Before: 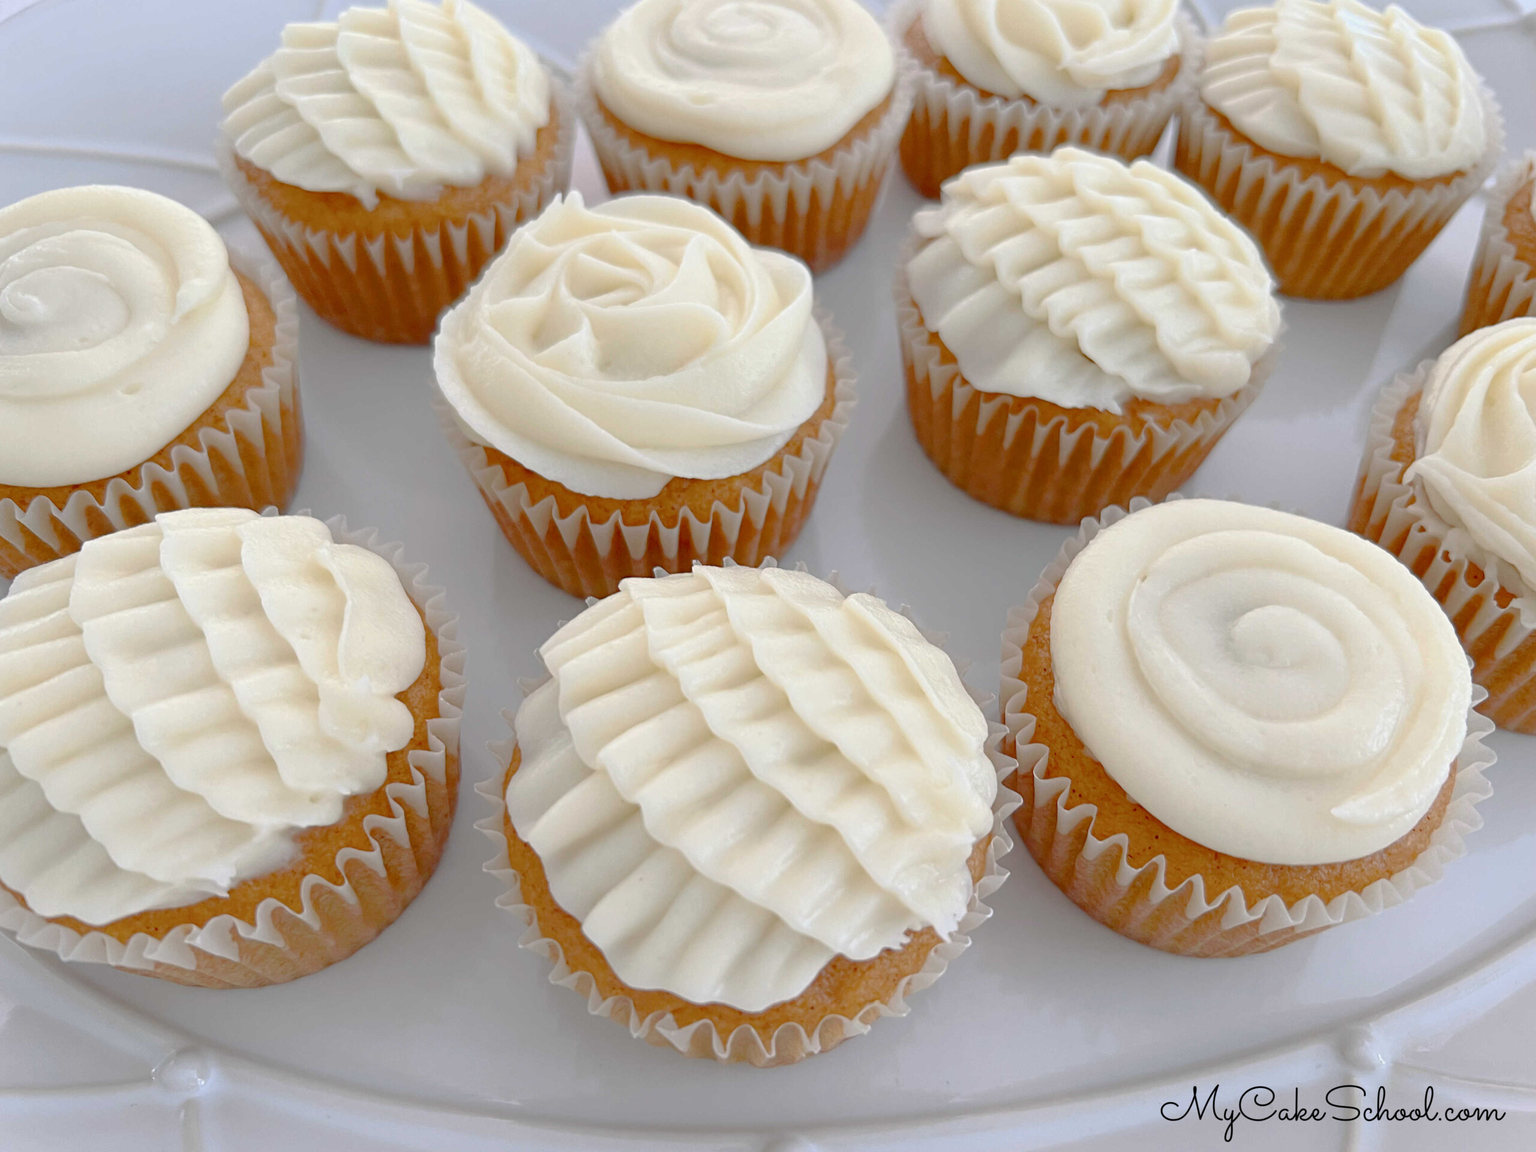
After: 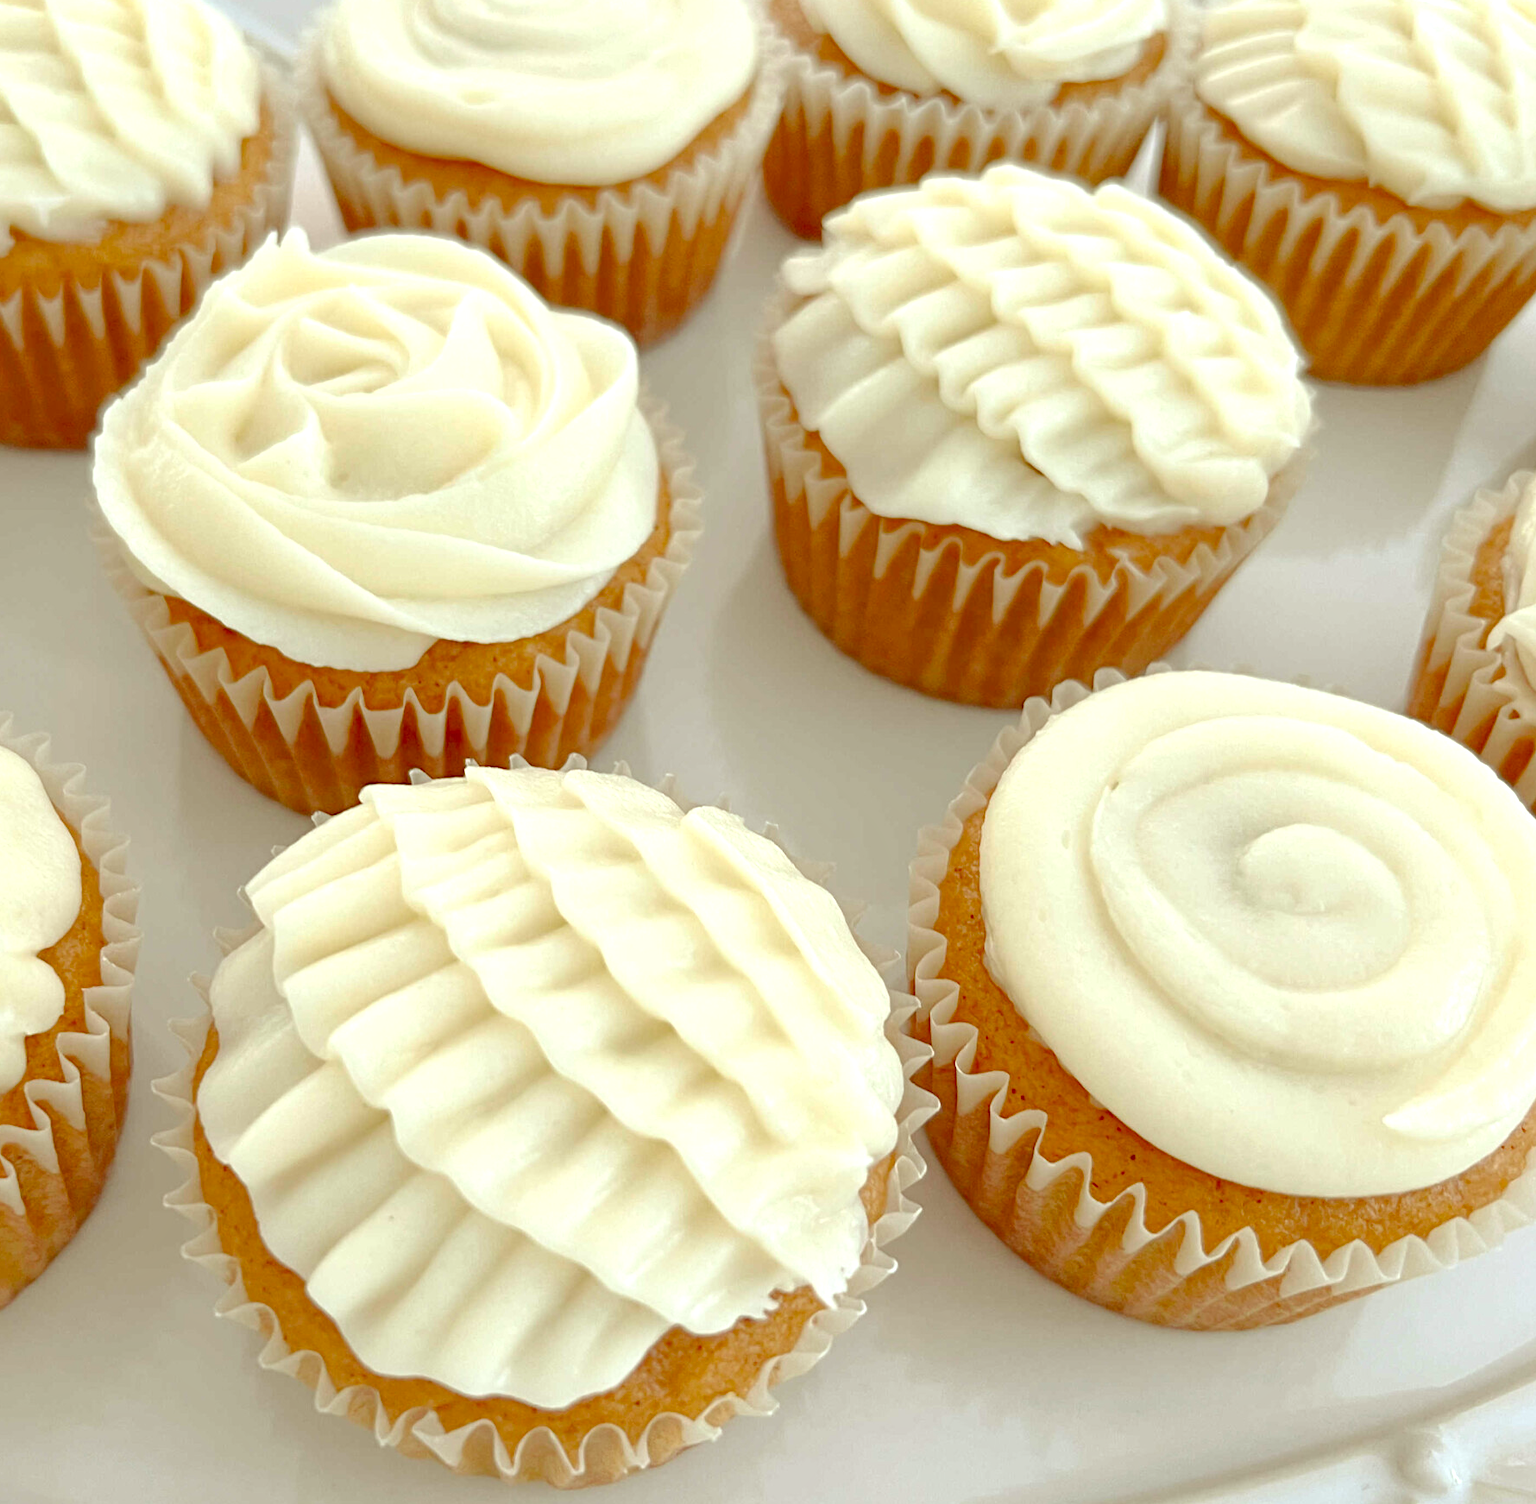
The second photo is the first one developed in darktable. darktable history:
exposure: black level correction 0.001, exposure 0.5 EV, compensate exposure bias true, compensate highlight preservation false
crop and rotate: left 24.034%, top 2.838%, right 6.406%, bottom 6.299%
color correction: highlights a* -5.94, highlights b* 9.48, shadows a* 10.12, shadows b* 23.94
local contrast: mode bilateral grid, contrast 20, coarseness 50, detail 120%, midtone range 0.2
